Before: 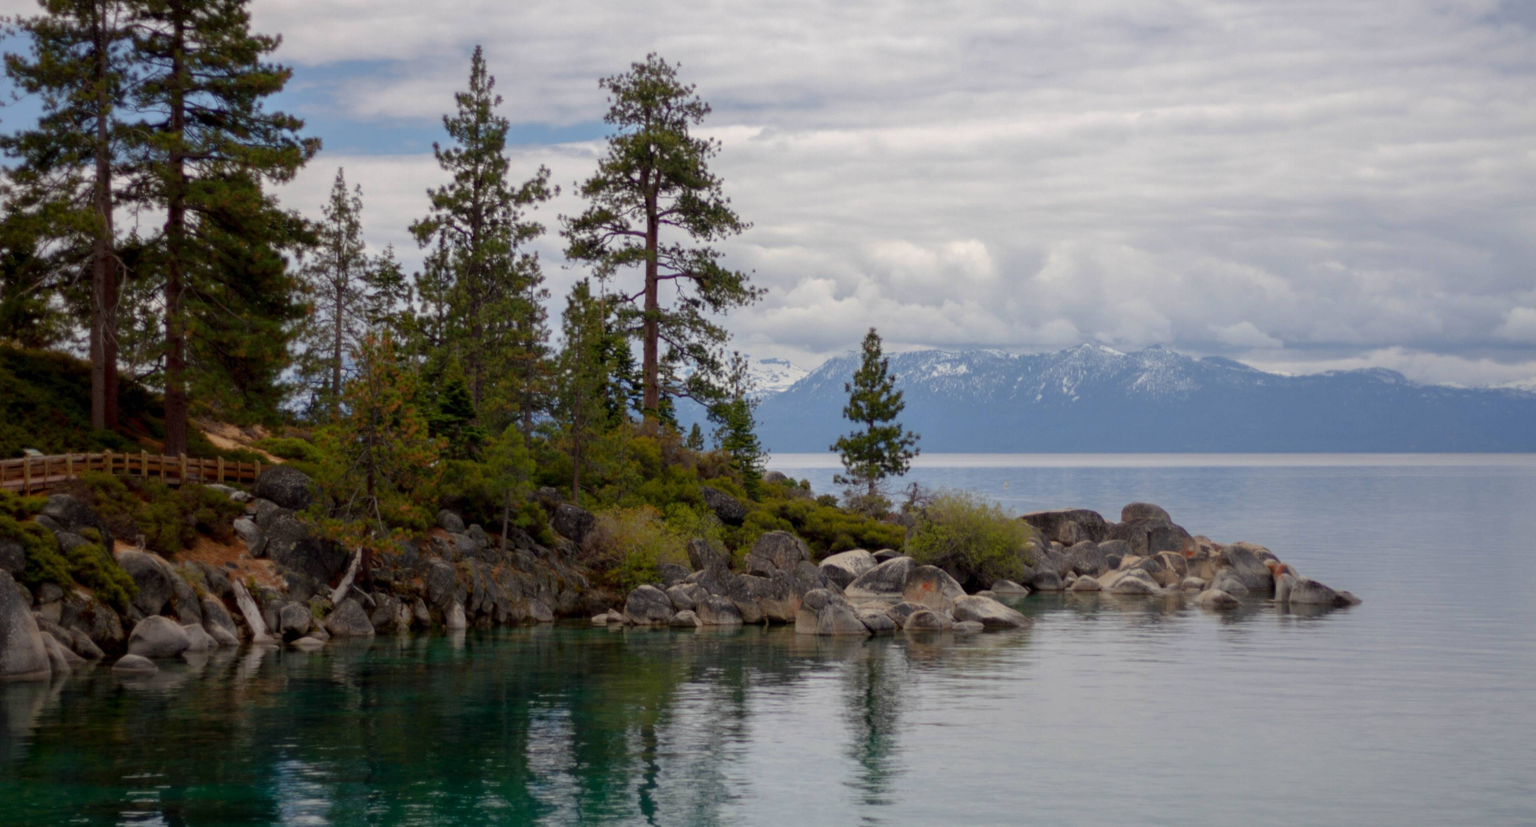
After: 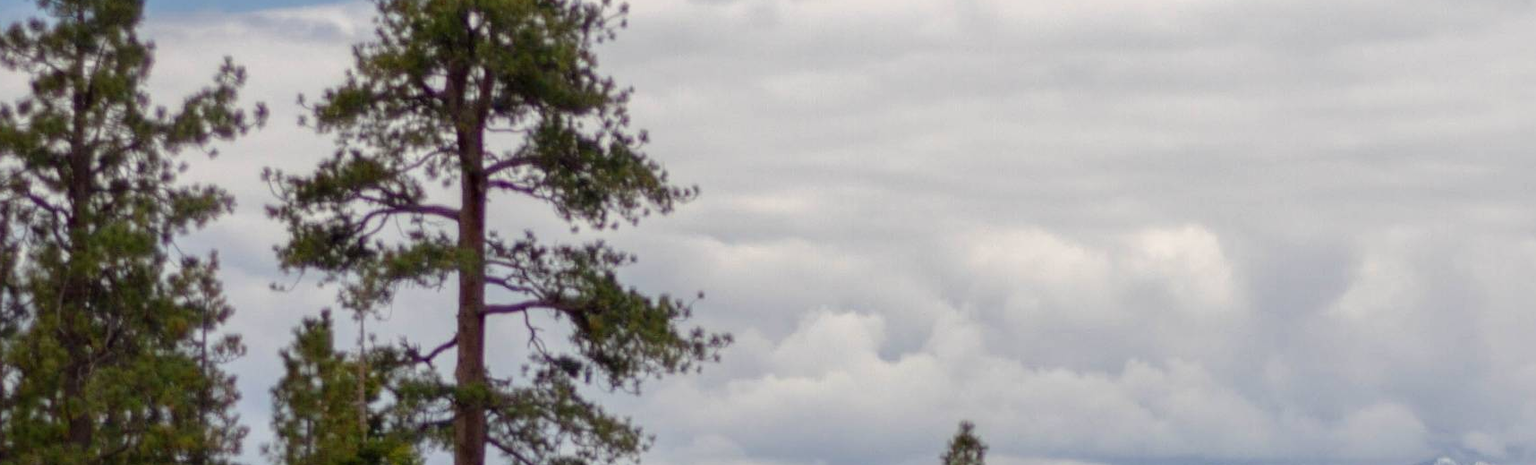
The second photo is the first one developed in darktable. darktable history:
crop: left 28.722%, top 16.83%, right 26.587%, bottom 58.01%
